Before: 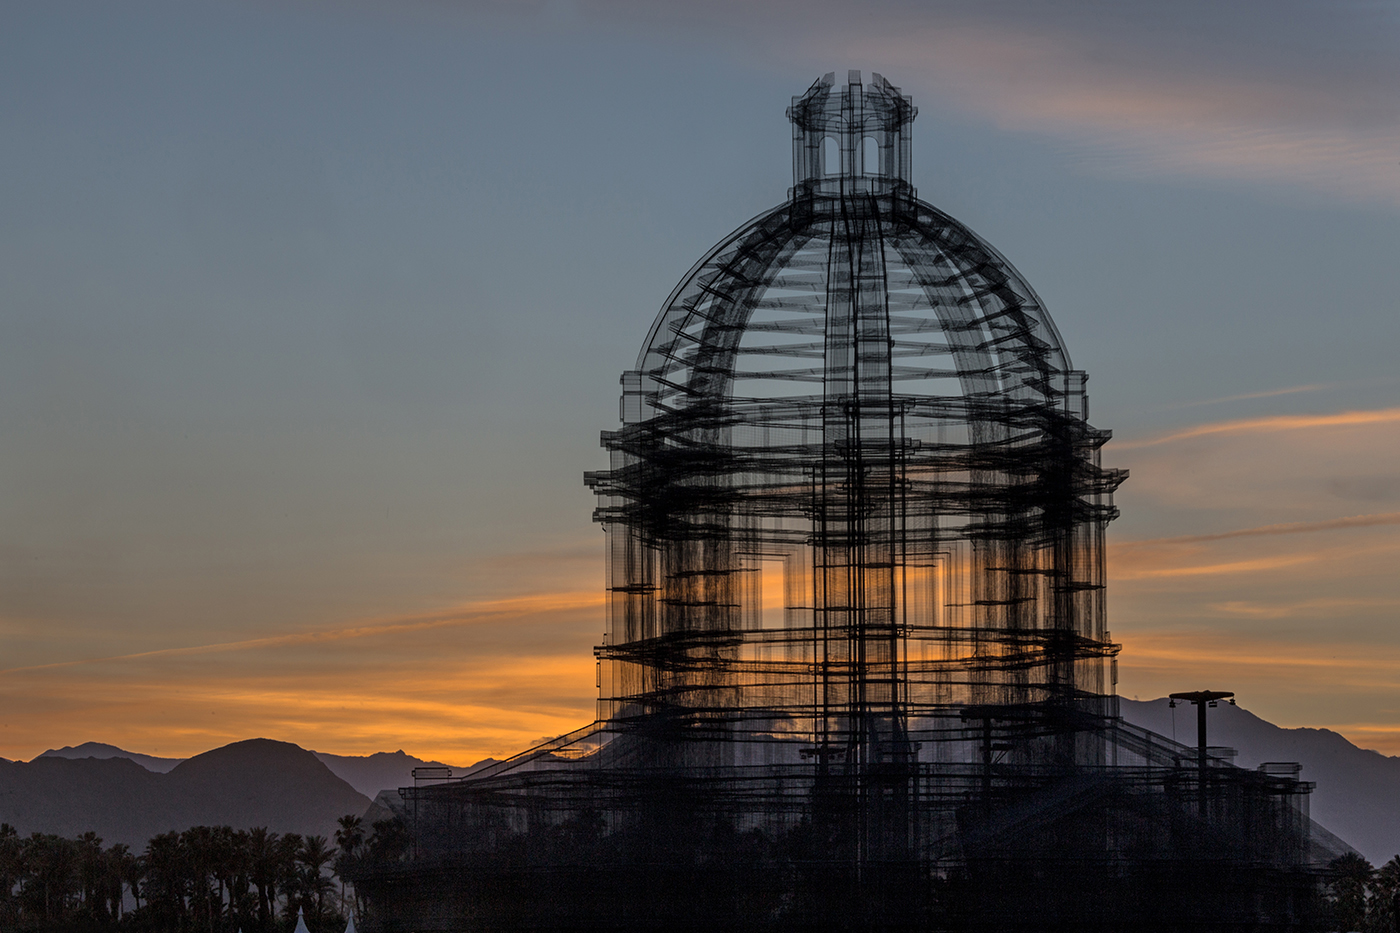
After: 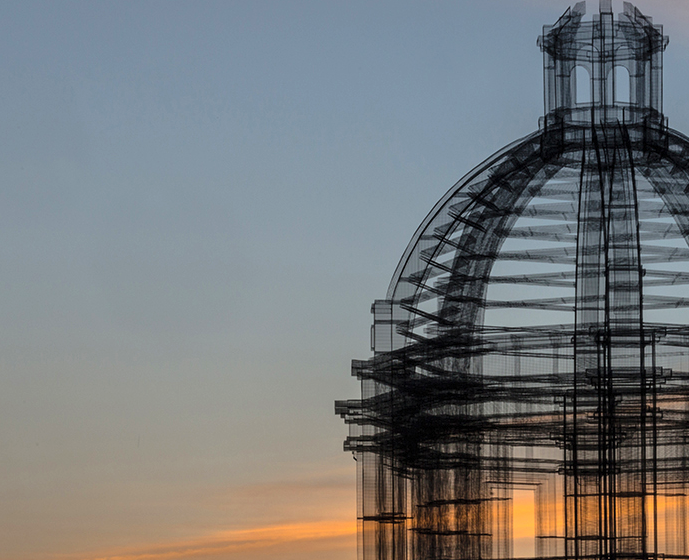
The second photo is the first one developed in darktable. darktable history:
crop: left 17.835%, top 7.675%, right 32.881%, bottom 32.213%
contrast brightness saturation: contrast 0.2, brightness 0.16, saturation 0.22
shadows and highlights: radius 331.84, shadows 53.55, highlights -100, compress 94.63%, highlights color adjustment 73.23%, soften with gaussian
